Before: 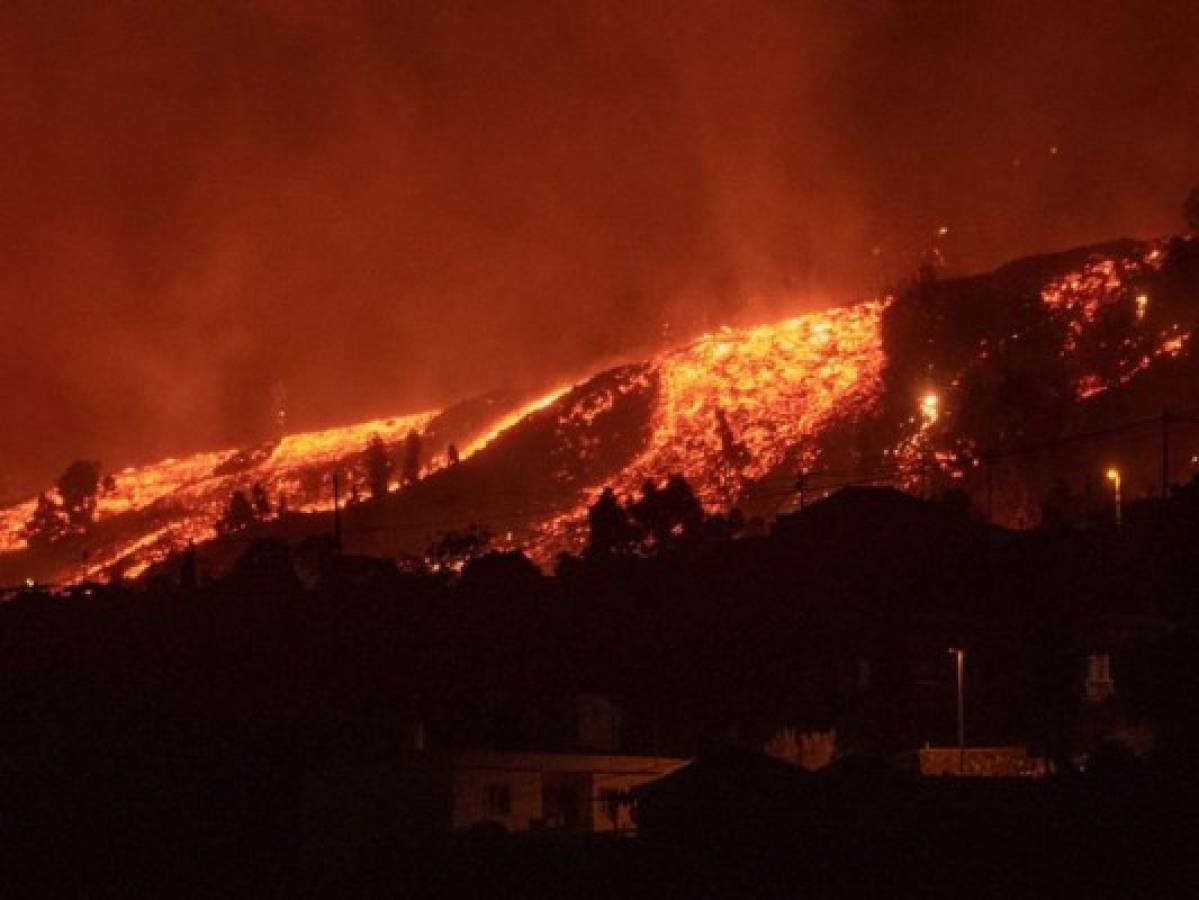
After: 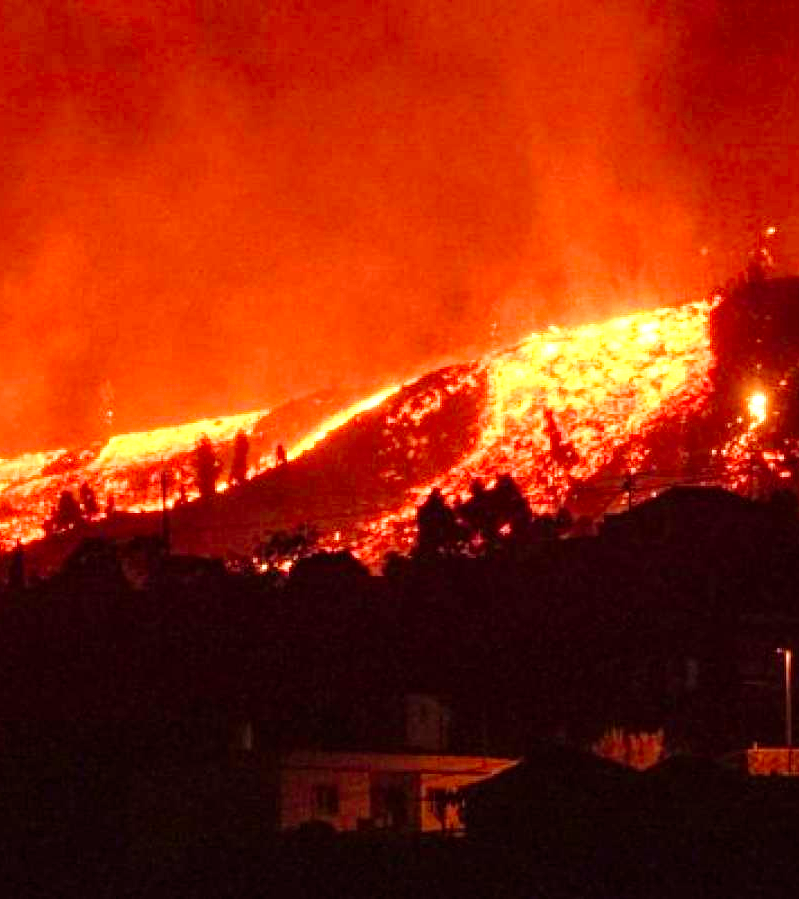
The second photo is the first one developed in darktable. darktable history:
contrast brightness saturation: saturation 0.104
tone curve: curves: ch0 [(0.003, 0) (0.066, 0.023) (0.149, 0.094) (0.264, 0.238) (0.395, 0.401) (0.517, 0.553) (0.716, 0.743) (0.813, 0.846) (1, 1)]; ch1 [(0, 0) (0.164, 0.115) (0.337, 0.332) (0.39, 0.398) (0.464, 0.461) (0.501, 0.5) (0.521, 0.529) (0.571, 0.588) (0.652, 0.681) (0.733, 0.749) (0.811, 0.796) (1, 1)]; ch2 [(0, 0) (0.337, 0.382) (0.464, 0.476) (0.501, 0.502) (0.527, 0.54) (0.556, 0.567) (0.6, 0.59) (0.687, 0.675) (1, 1)], preserve colors none
exposure: black level correction 0, exposure 1.691 EV, compensate exposure bias true, compensate highlight preservation false
crop and rotate: left 14.391%, right 18.949%
